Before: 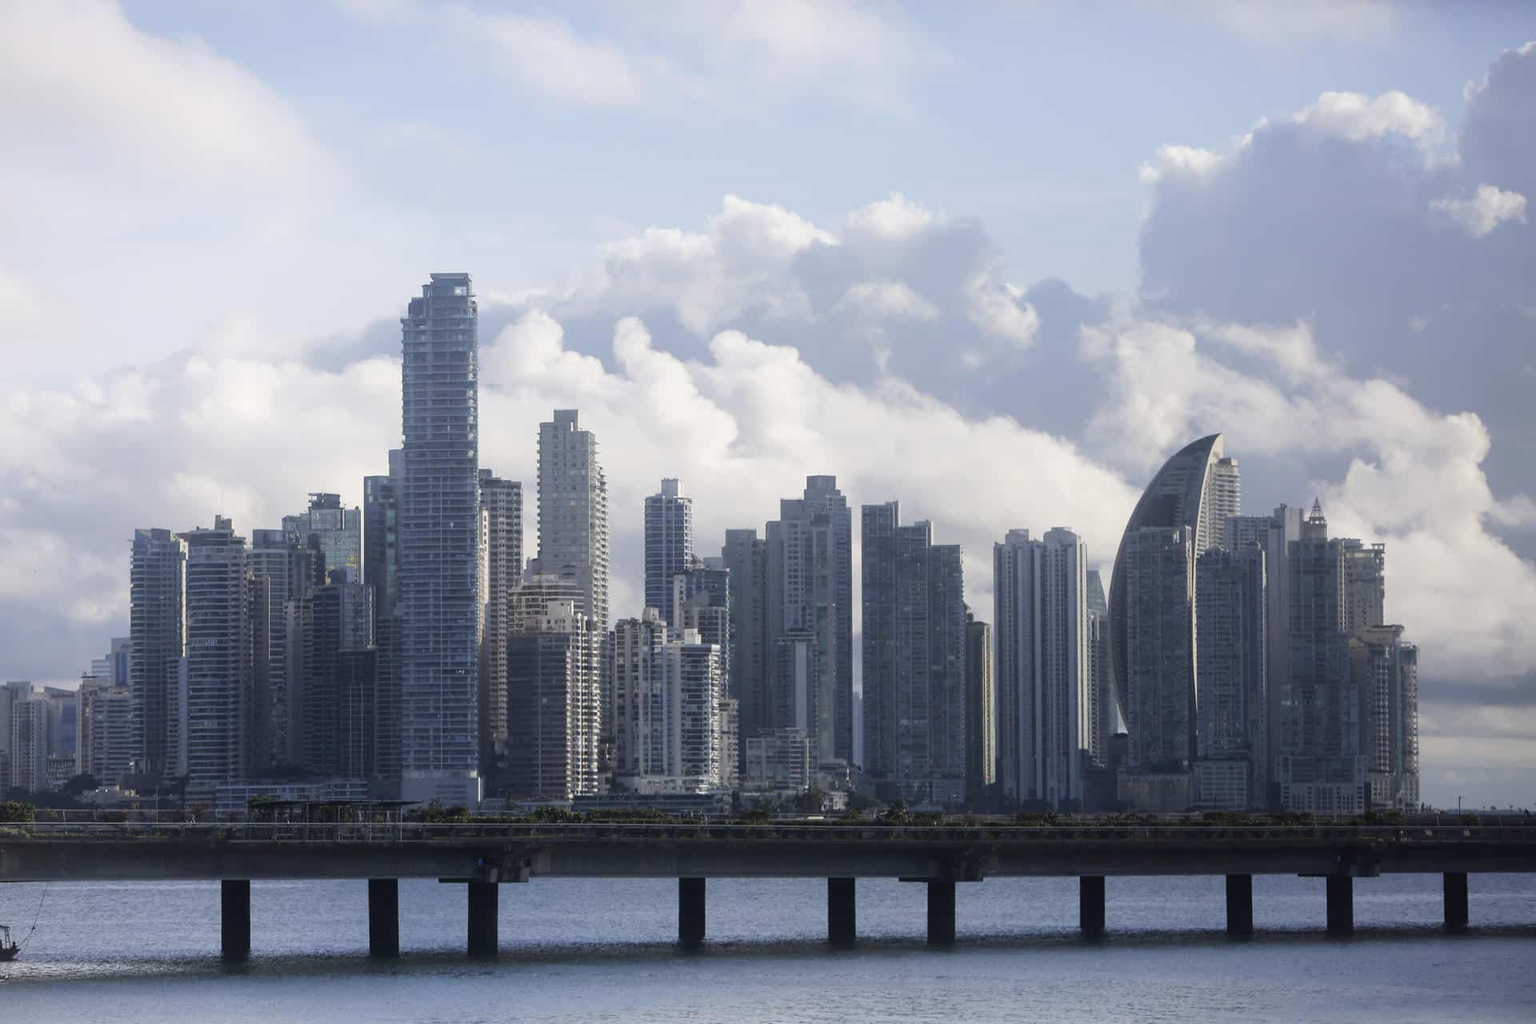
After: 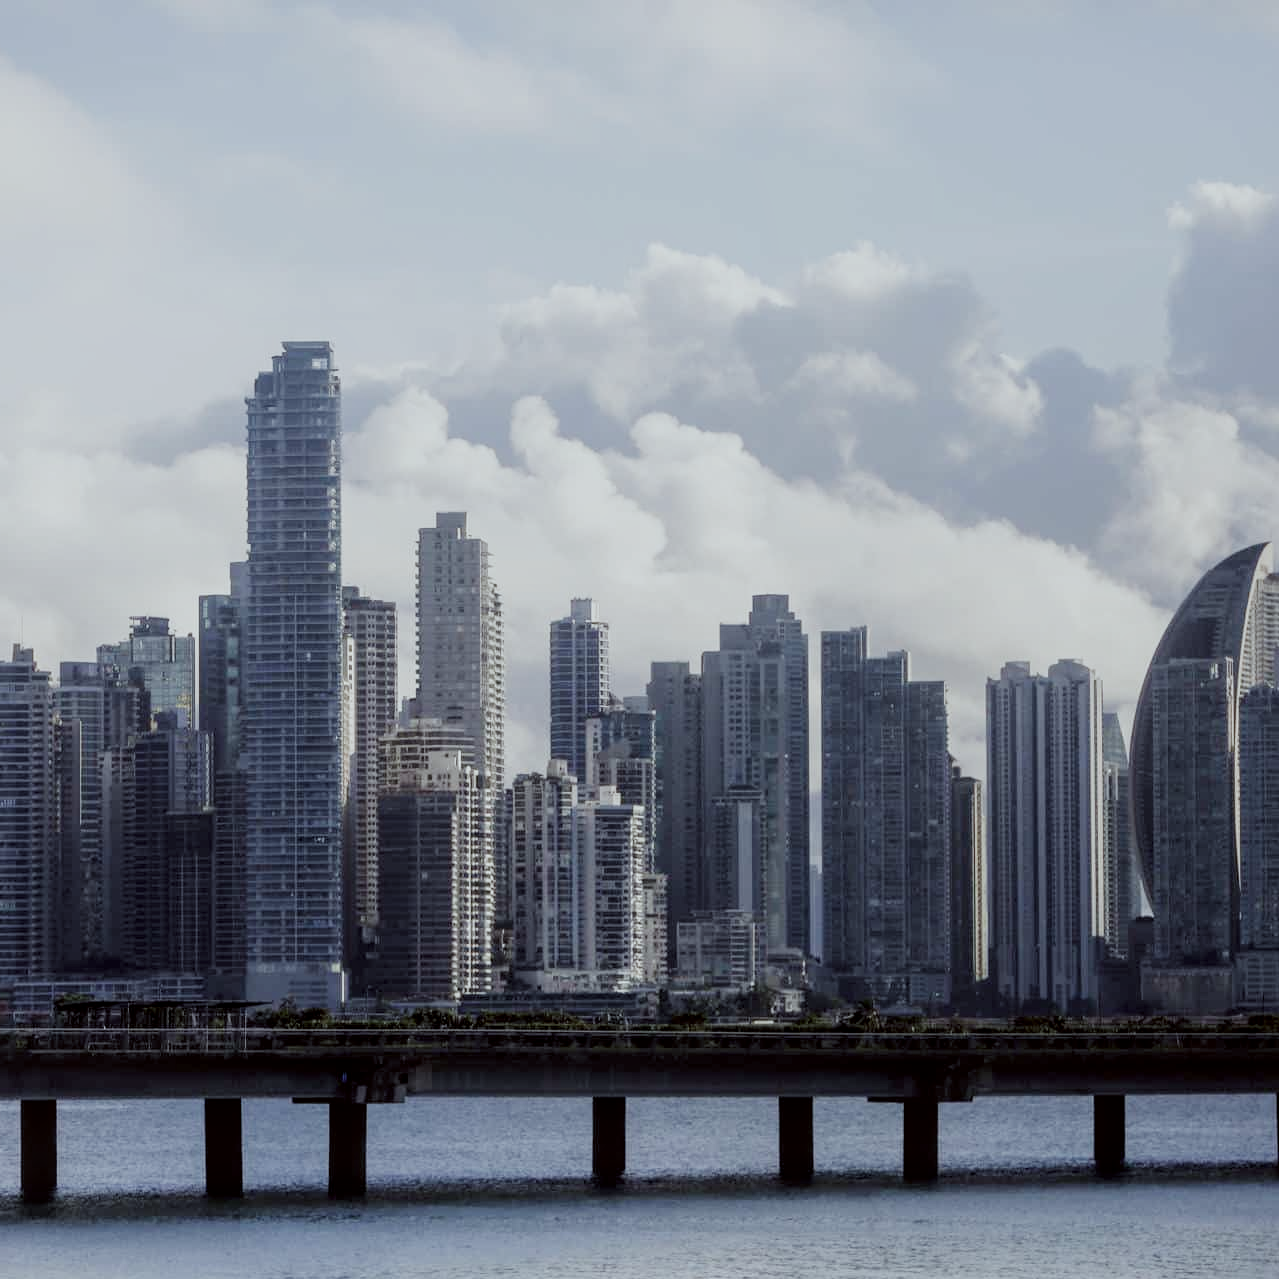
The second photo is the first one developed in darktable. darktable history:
color correction: highlights a* -2.76, highlights b* -2.51, shadows a* 2.45, shadows b* 2.92
exposure: black level correction 0, exposure 0 EV, compensate highlight preservation false
filmic rgb: black relative exposure -7.65 EV, white relative exposure 4.56 EV, hardness 3.61, contrast 1.062, preserve chrominance no, color science v5 (2021)
local contrast: detail 130%
crop and rotate: left 13.345%, right 20.004%
